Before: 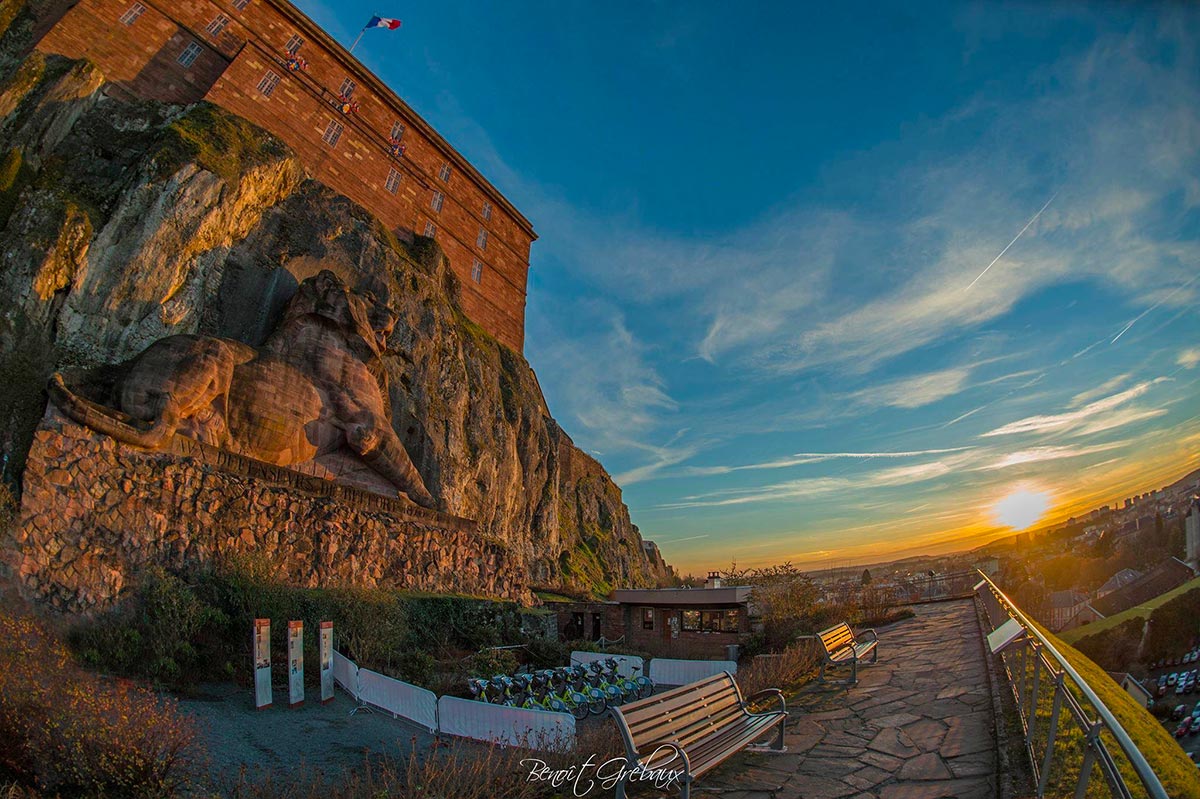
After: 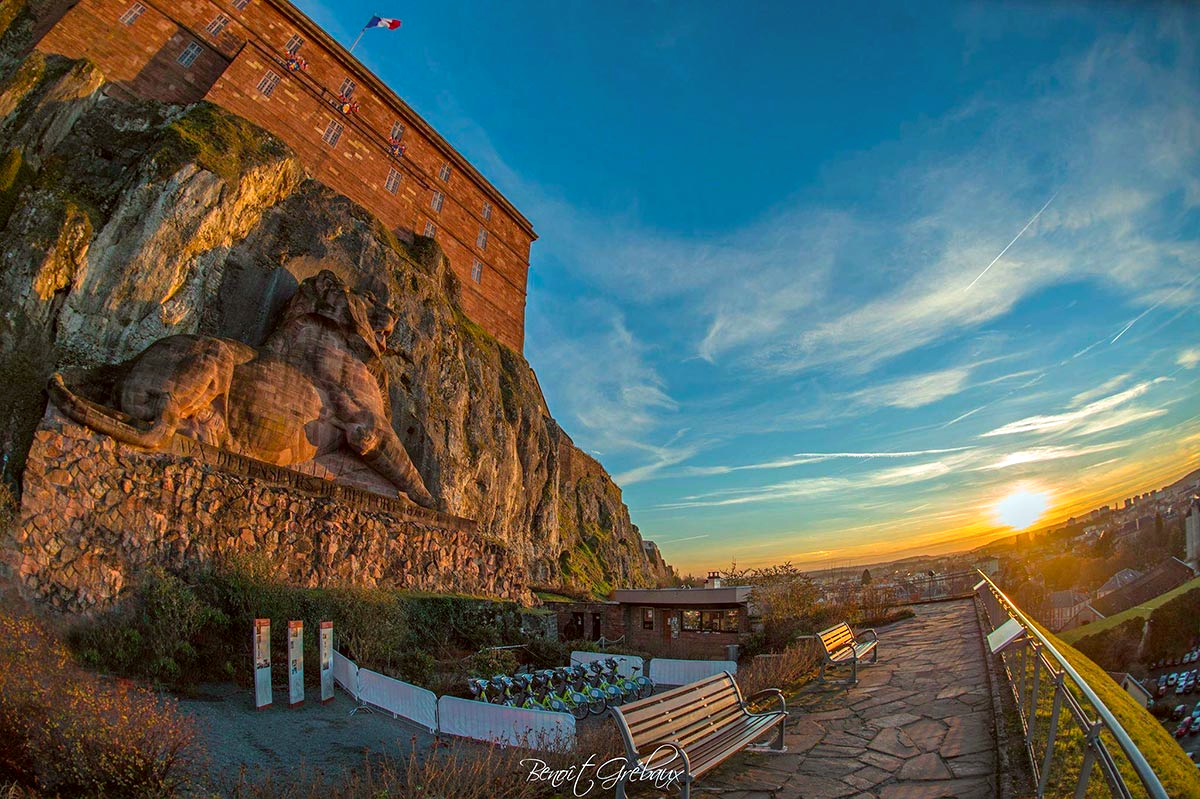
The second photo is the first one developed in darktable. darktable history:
exposure: black level correction 0.001, exposure 0.5 EV, compensate highlight preservation false
color correction: highlights a* -5.07, highlights b* -4.26, shadows a* 4.15, shadows b* 4.48
